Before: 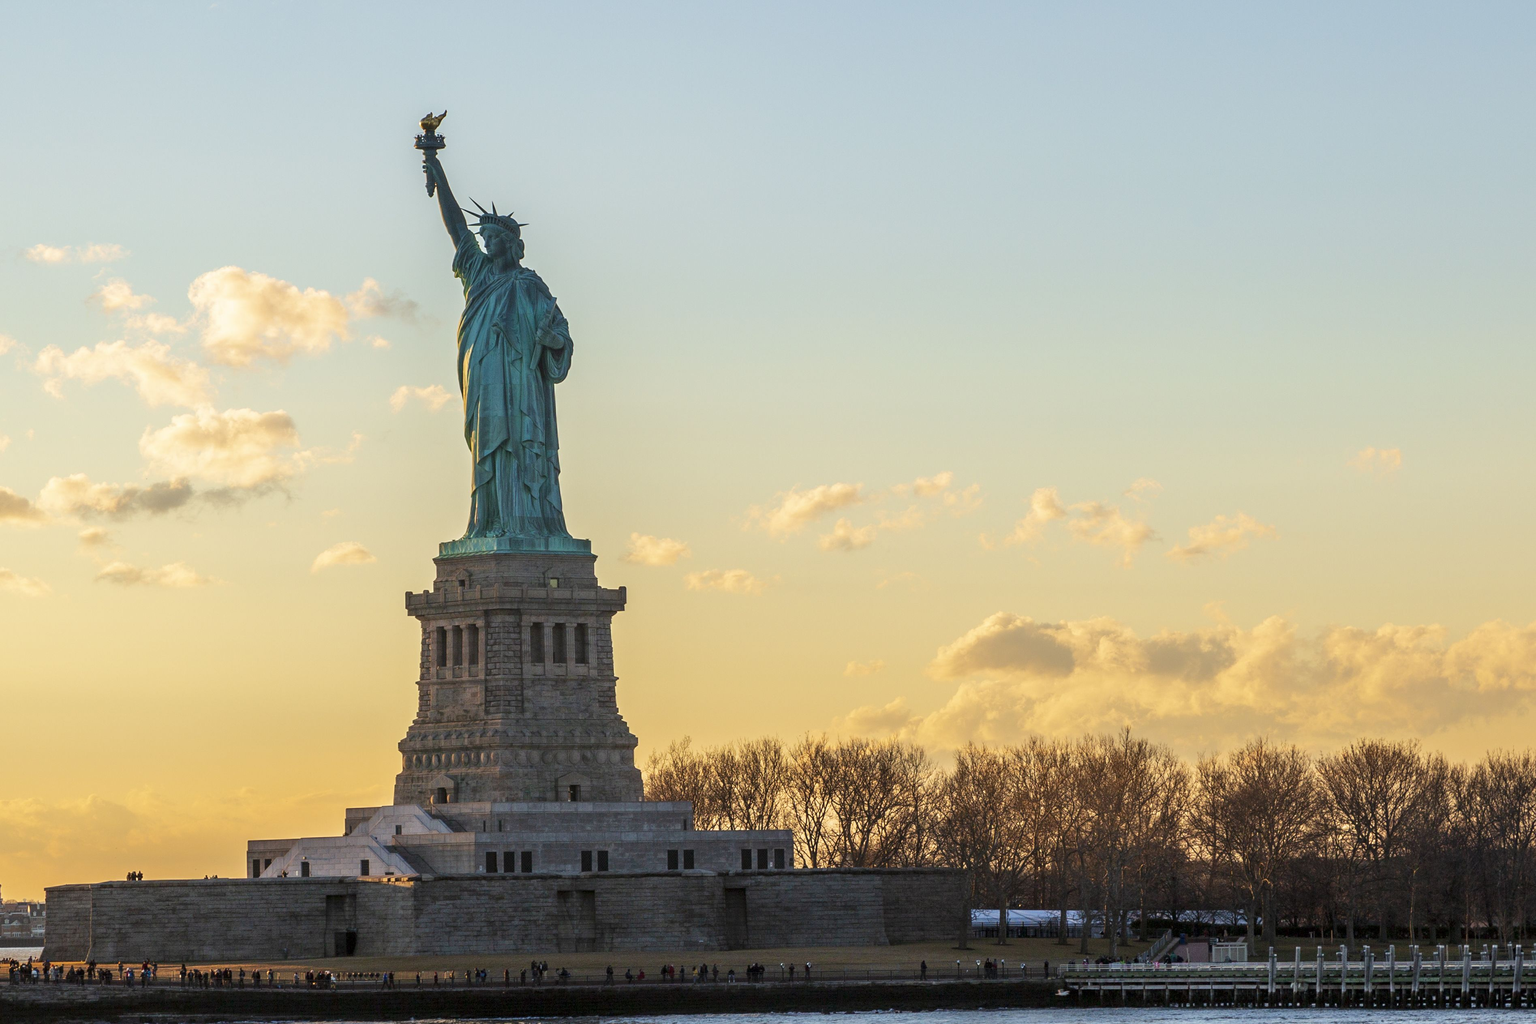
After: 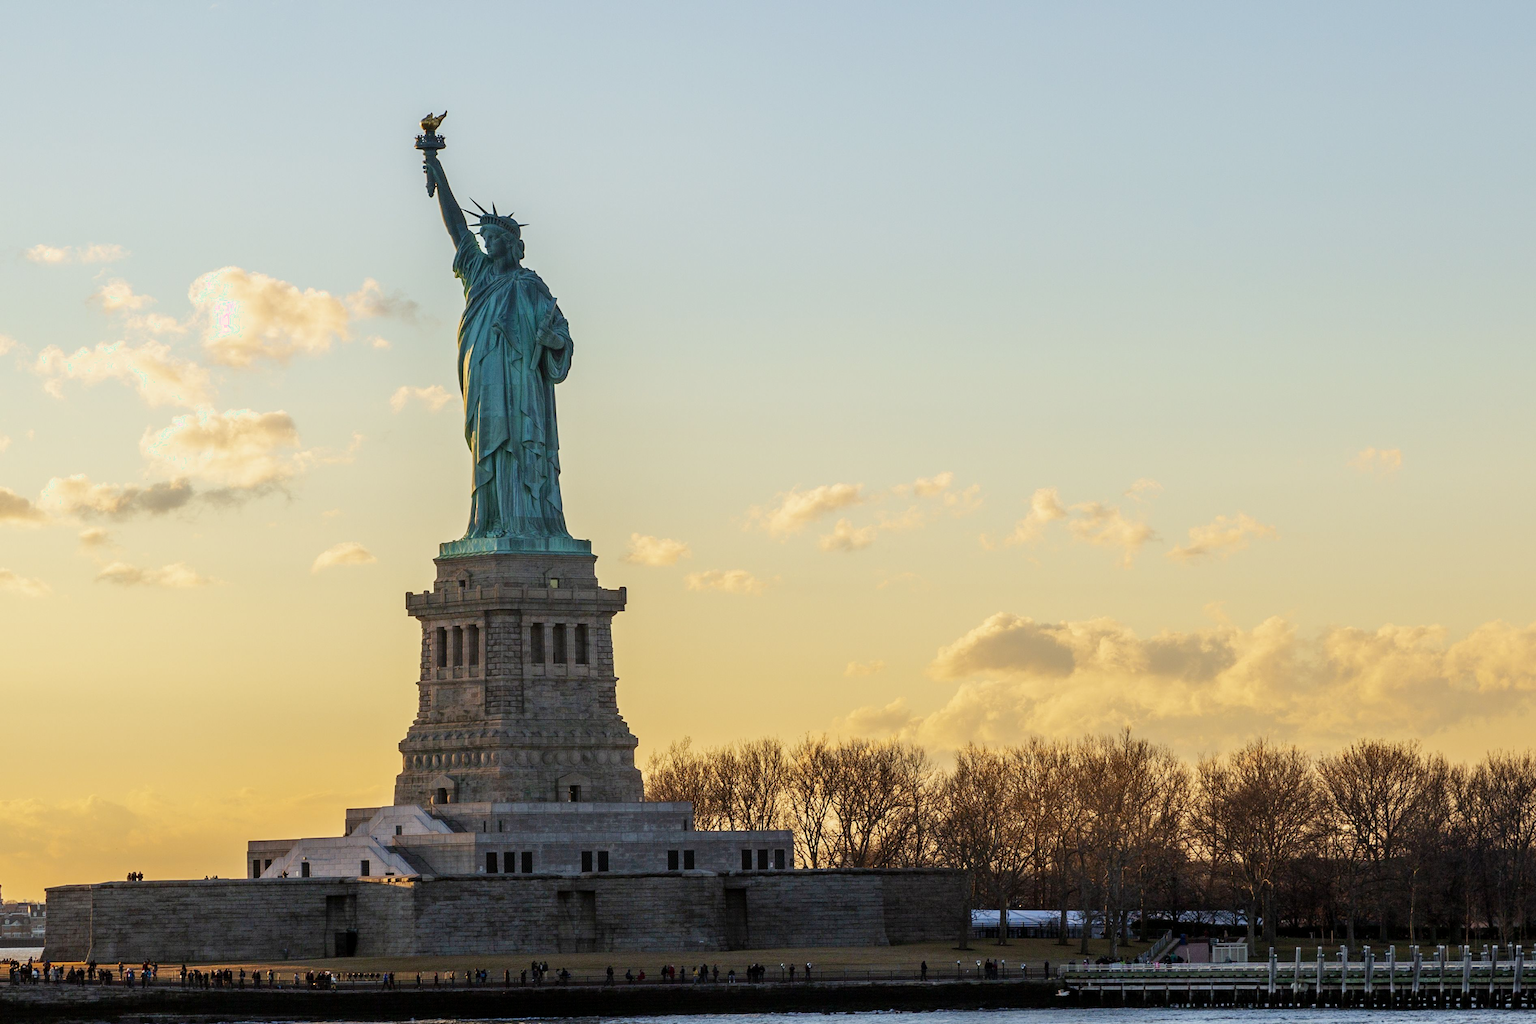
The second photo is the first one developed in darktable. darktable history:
filmic rgb: middle gray luminance 18.32%, black relative exposure -11.43 EV, white relative exposure 2.58 EV, target black luminance 0%, hardness 8.34, latitude 98.15%, contrast 1.084, shadows ↔ highlights balance 0.597%, preserve chrominance no, color science v4 (2020), type of noise poissonian
